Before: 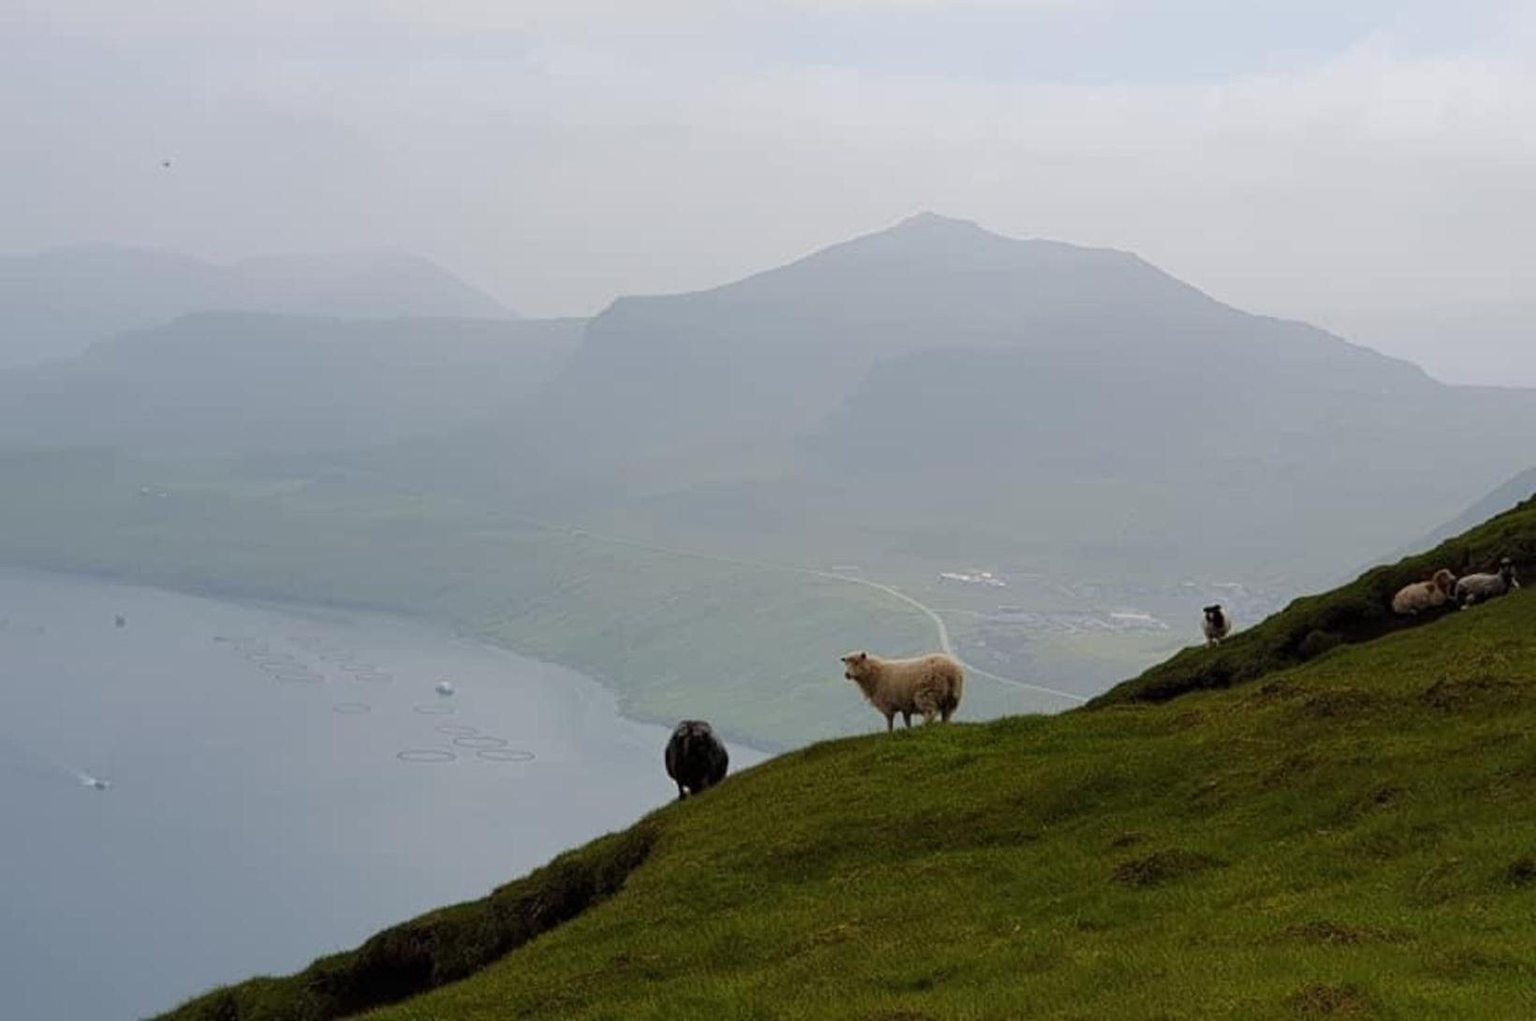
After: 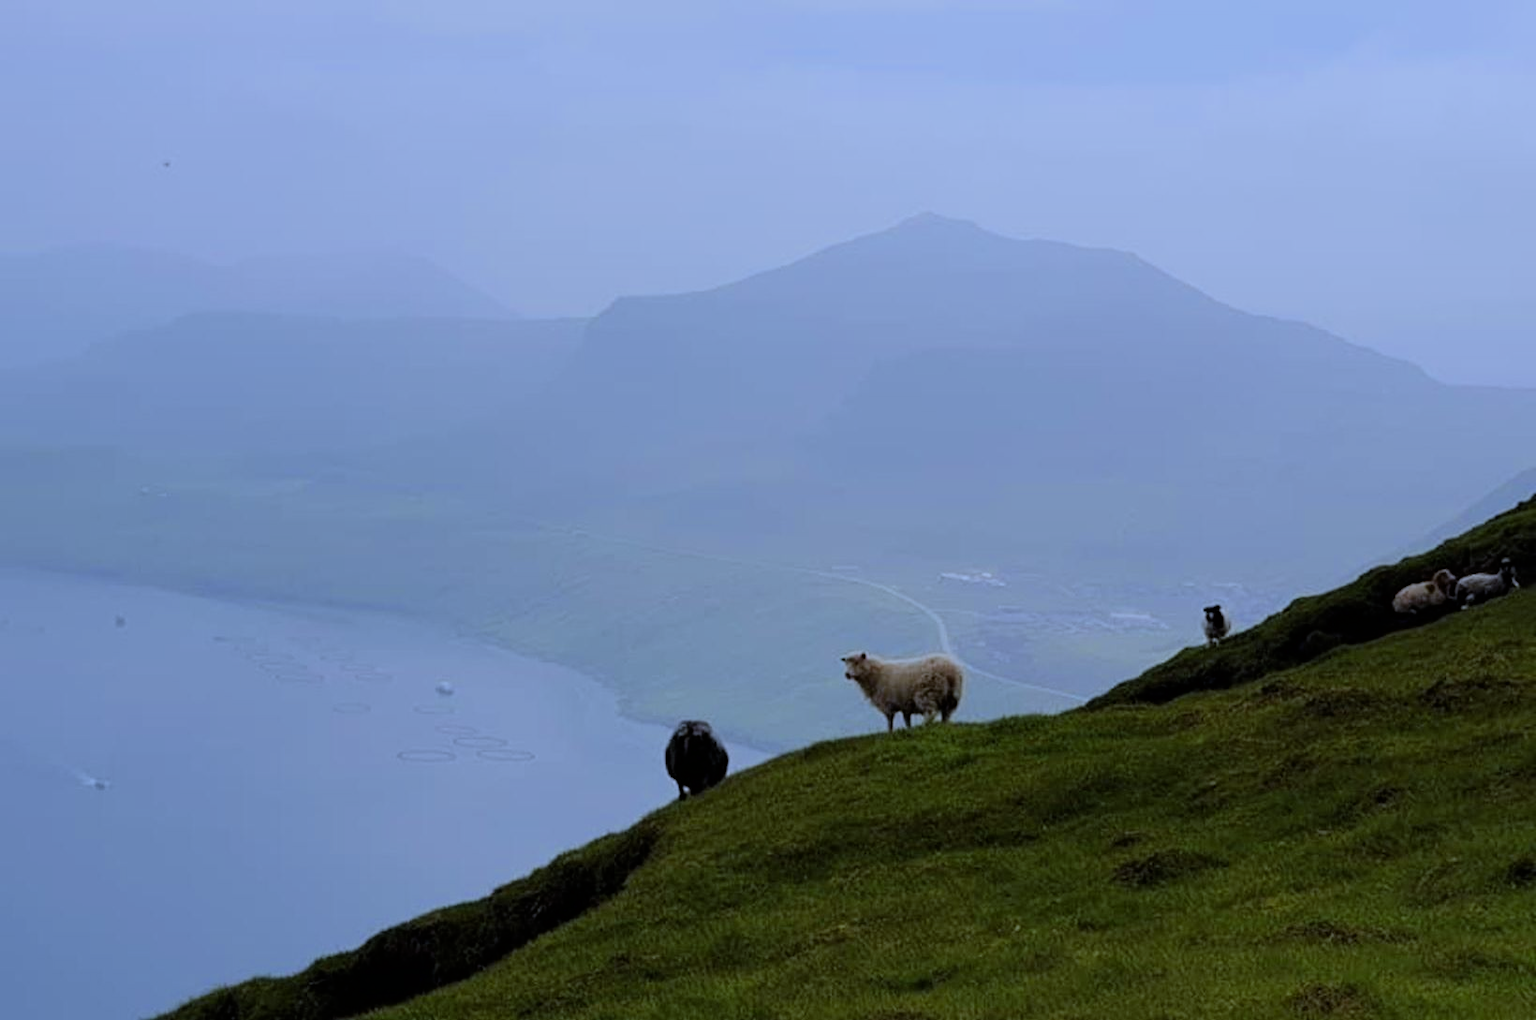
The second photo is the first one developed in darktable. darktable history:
filmic rgb: black relative exposure -7.65 EV, white relative exposure 4.56 EV, hardness 3.61, color science v6 (2022)
white balance: red 0.871, blue 1.249
